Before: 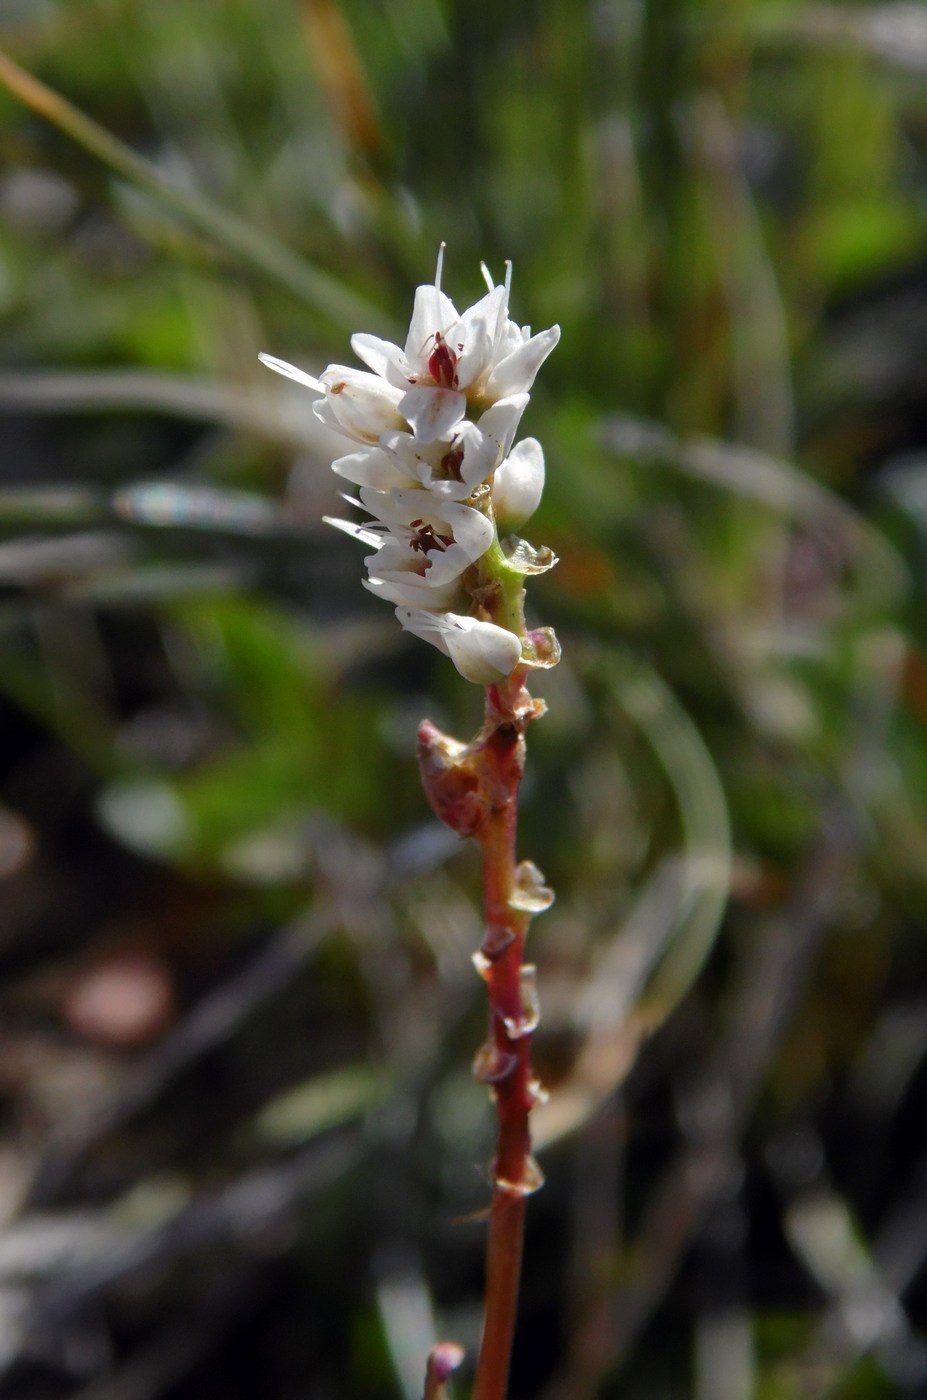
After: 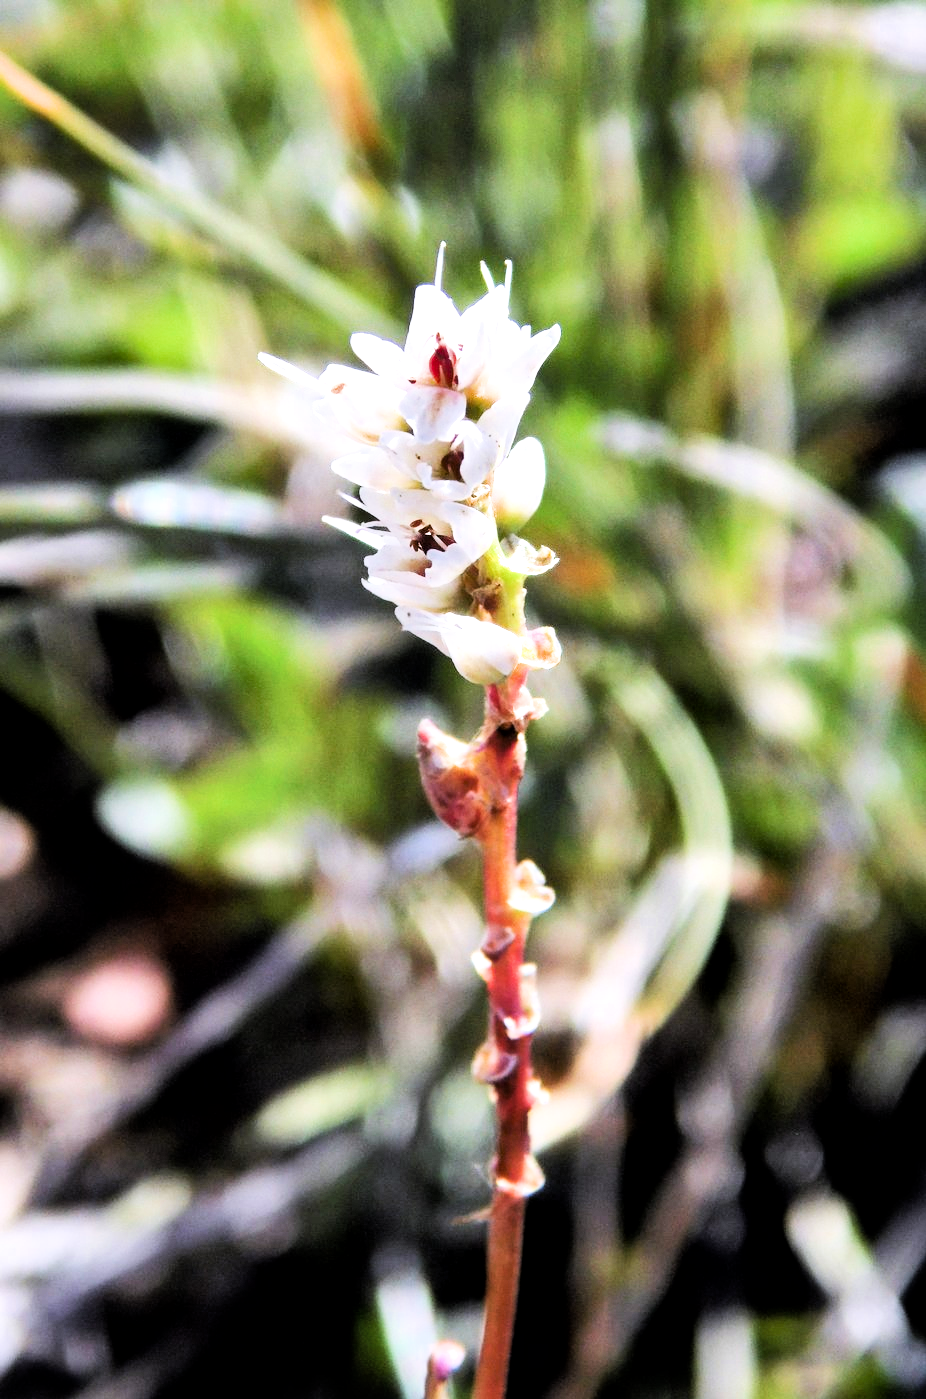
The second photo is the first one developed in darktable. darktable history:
local contrast: mode bilateral grid, contrast 20, coarseness 50, detail 120%, midtone range 0.2
color calibration: illuminant same as pipeline (D50), adaptation none (bypass), gamut compression 1.72
white balance: red 1.004, blue 1.096
exposure: black level correction 0, exposure 1.388 EV, compensate exposure bias true, compensate highlight preservation false
tone equalizer: -8 EV -0.417 EV, -7 EV -0.389 EV, -6 EV -0.333 EV, -5 EV -0.222 EV, -3 EV 0.222 EV, -2 EV 0.333 EV, -1 EV 0.389 EV, +0 EV 0.417 EV, edges refinement/feathering 500, mask exposure compensation -1.57 EV, preserve details no
filmic rgb: black relative exposure -5 EV, hardness 2.88, contrast 1.4
shadows and highlights: shadows 12, white point adjustment 1.2, soften with gaussian
